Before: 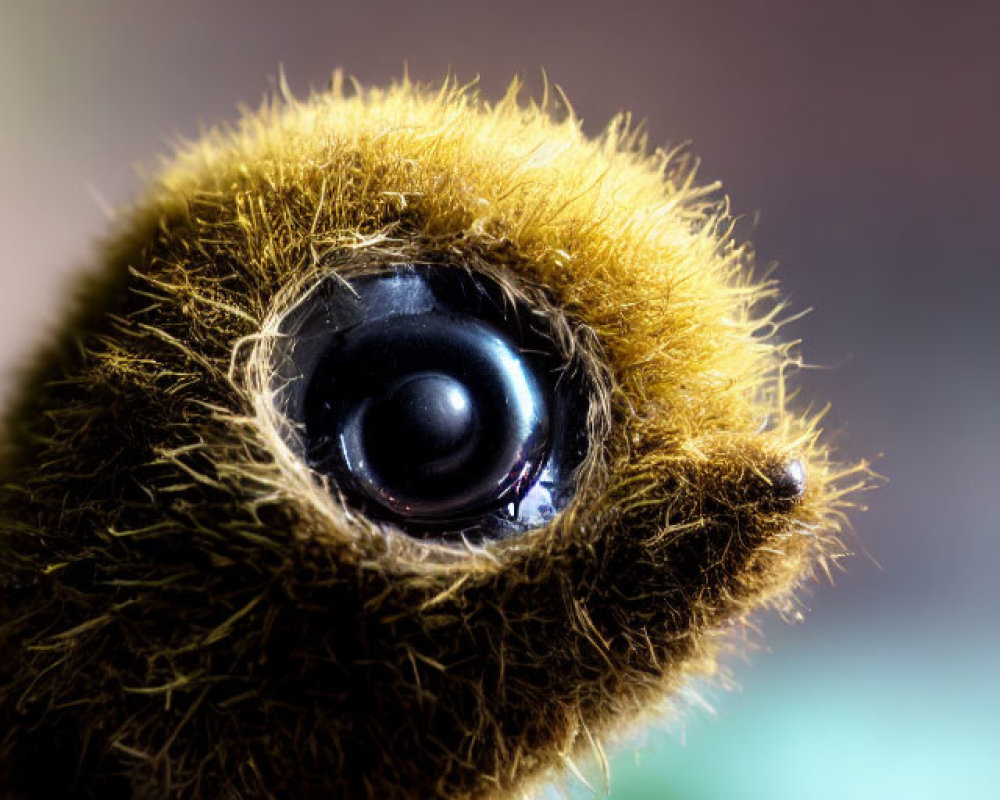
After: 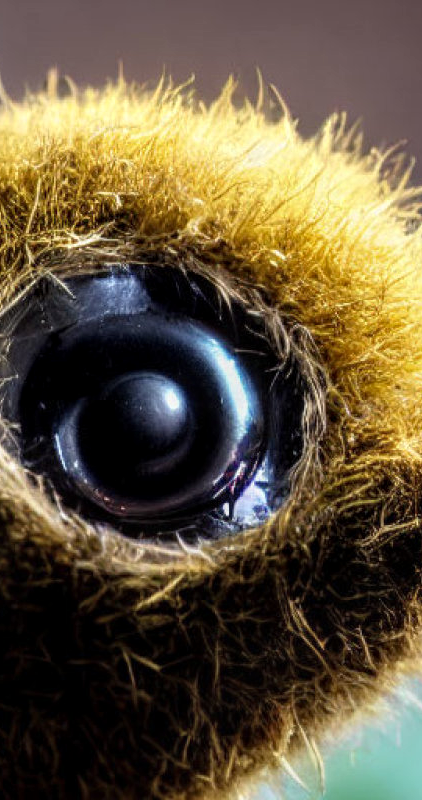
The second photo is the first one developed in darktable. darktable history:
local contrast: on, module defaults
crop: left 28.536%, right 29.179%
